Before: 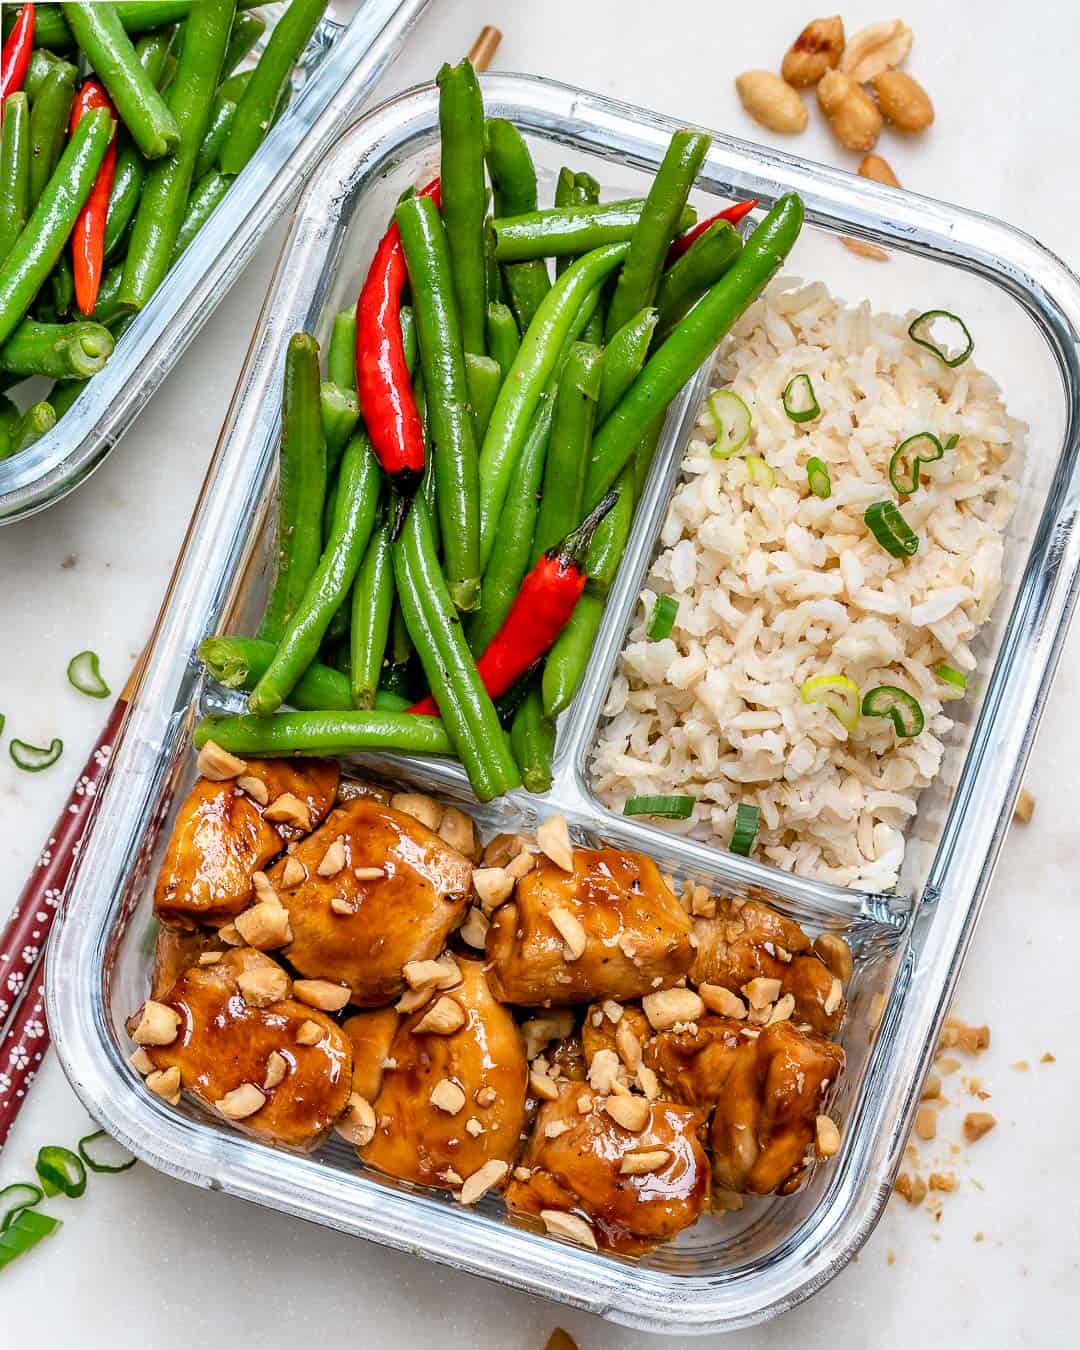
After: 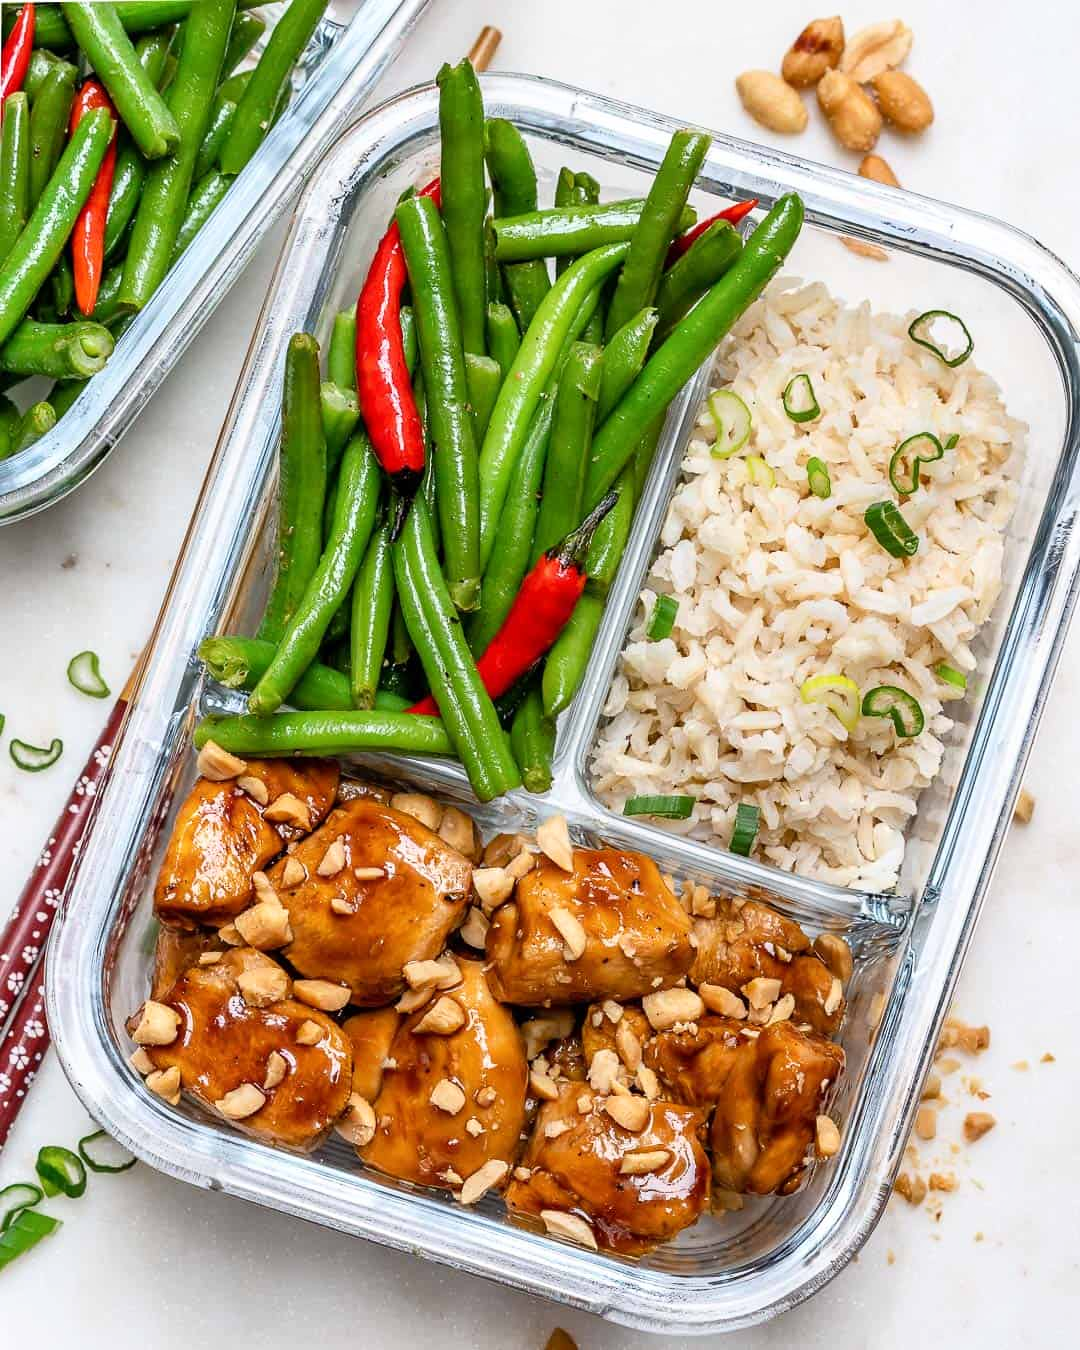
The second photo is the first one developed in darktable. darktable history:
shadows and highlights: shadows -0.377, highlights 38.73, shadows color adjustment 97.67%
